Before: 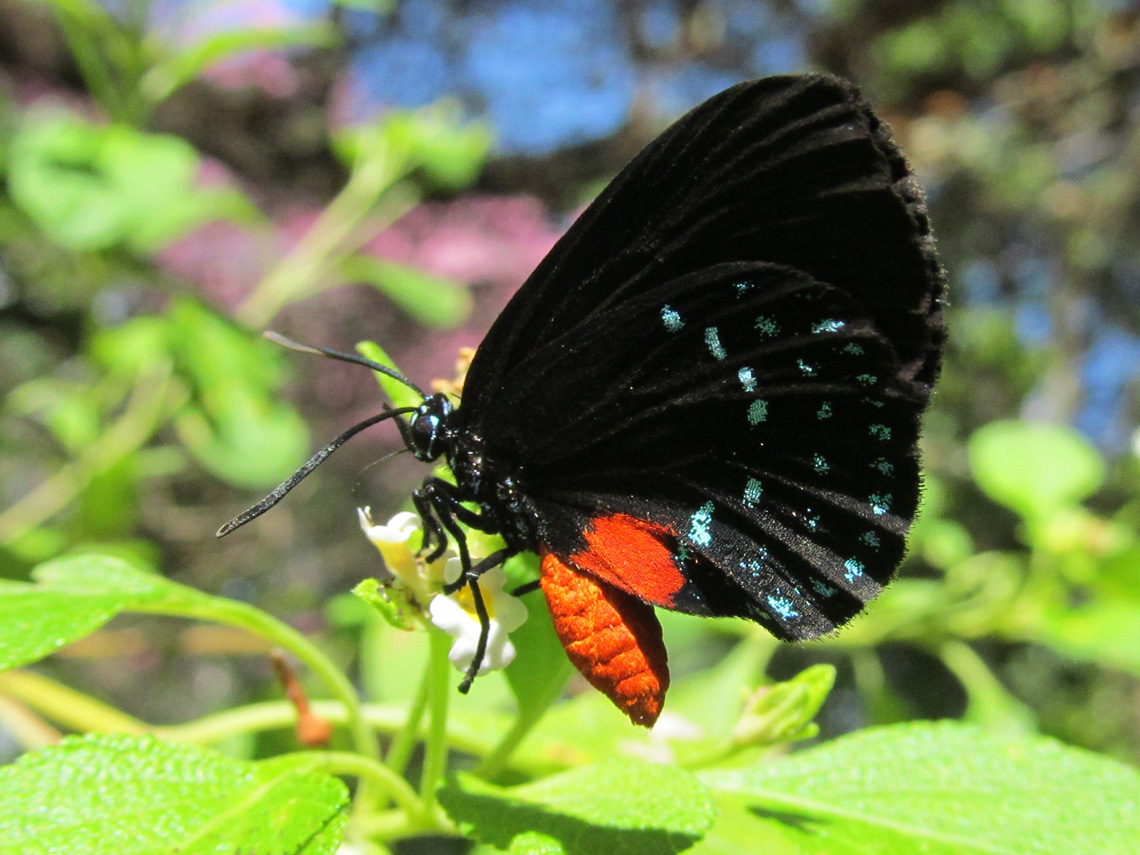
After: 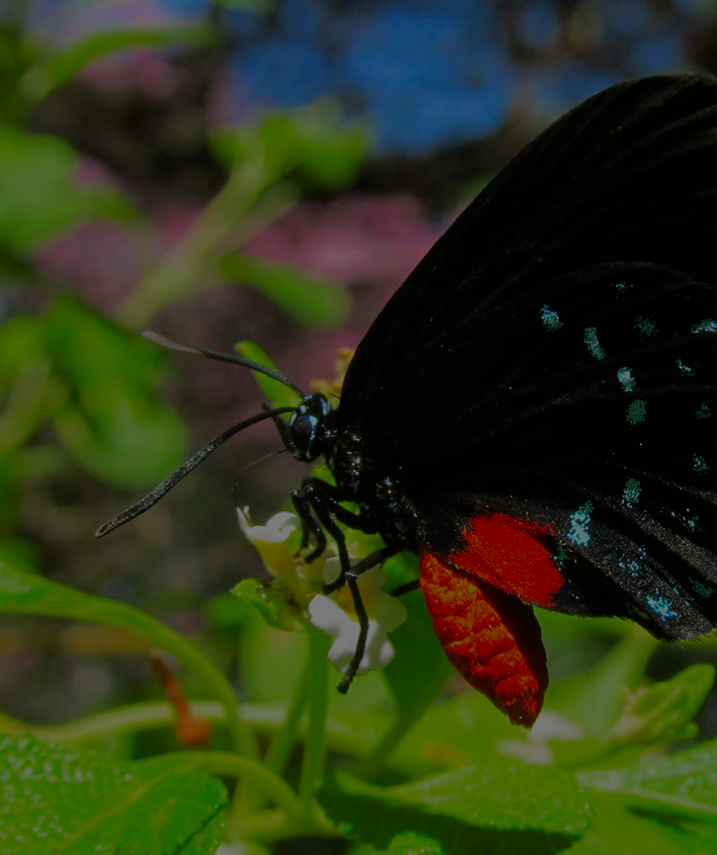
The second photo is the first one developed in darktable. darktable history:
exposure: exposure -2.347 EV, compensate highlight preservation false
crop: left 10.675%, right 26.365%
color zones: curves: ch0 [(0, 0.425) (0.143, 0.422) (0.286, 0.42) (0.429, 0.419) (0.571, 0.419) (0.714, 0.42) (0.857, 0.422) (1, 0.425)]; ch1 [(0, 0.666) (0.143, 0.669) (0.286, 0.671) (0.429, 0.67) (0.571, 0.67) (0.714, 0.67) (0.857, 0.67) (1, 0.666)]
